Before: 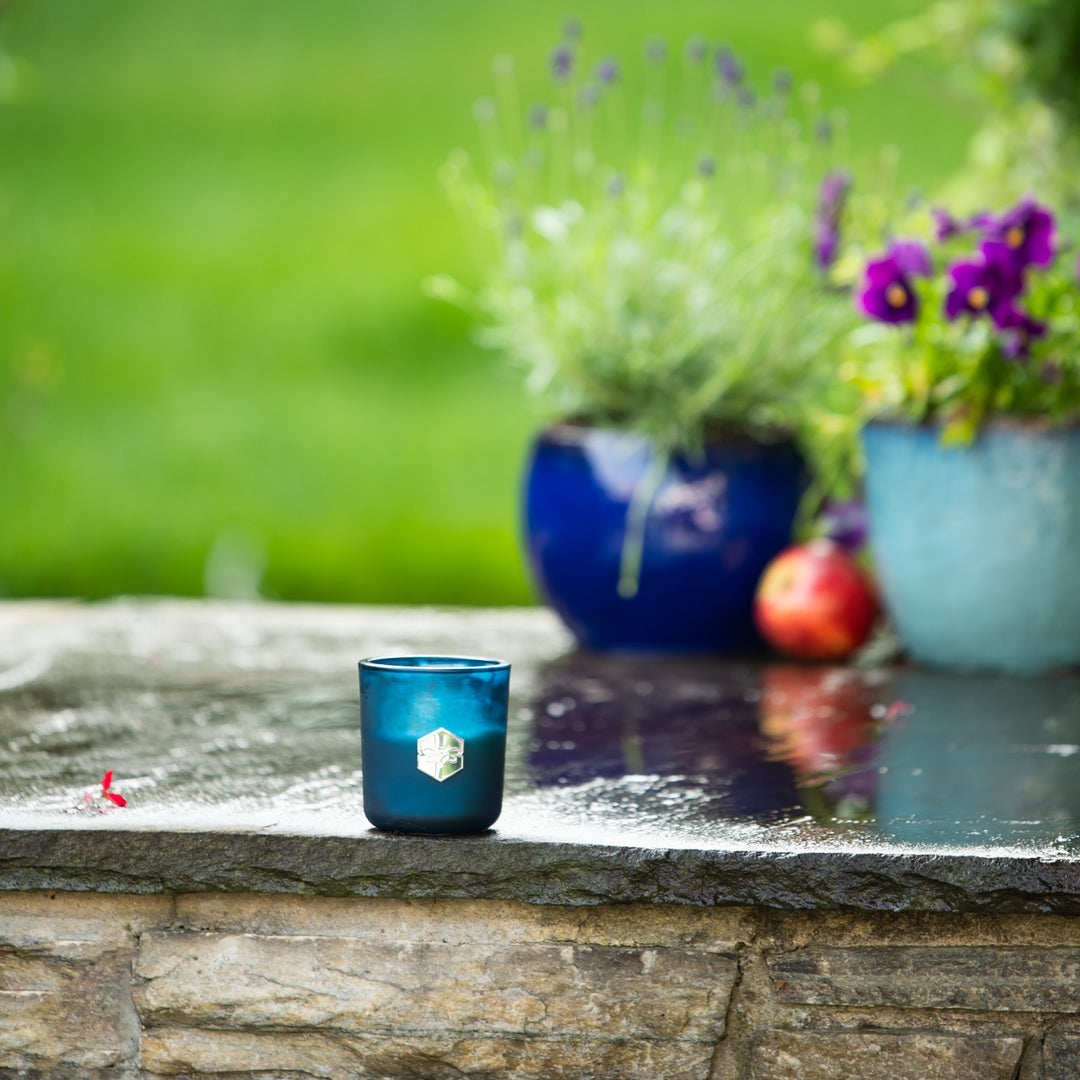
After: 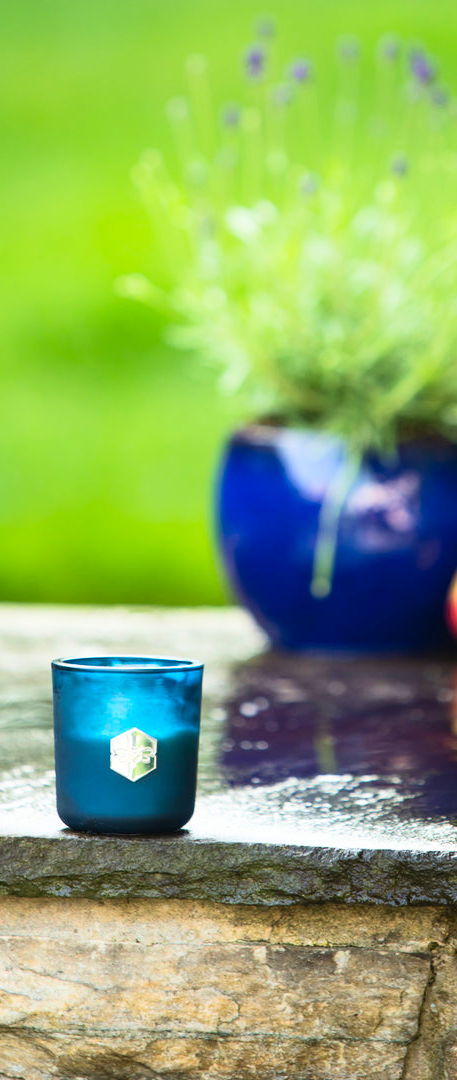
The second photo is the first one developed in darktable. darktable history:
contrast brightness saturation: contrast 0.197, brightness 0.17, saturation 0.218
crop: left 28.506%, right 29.168%
velvia: on, module defaults
